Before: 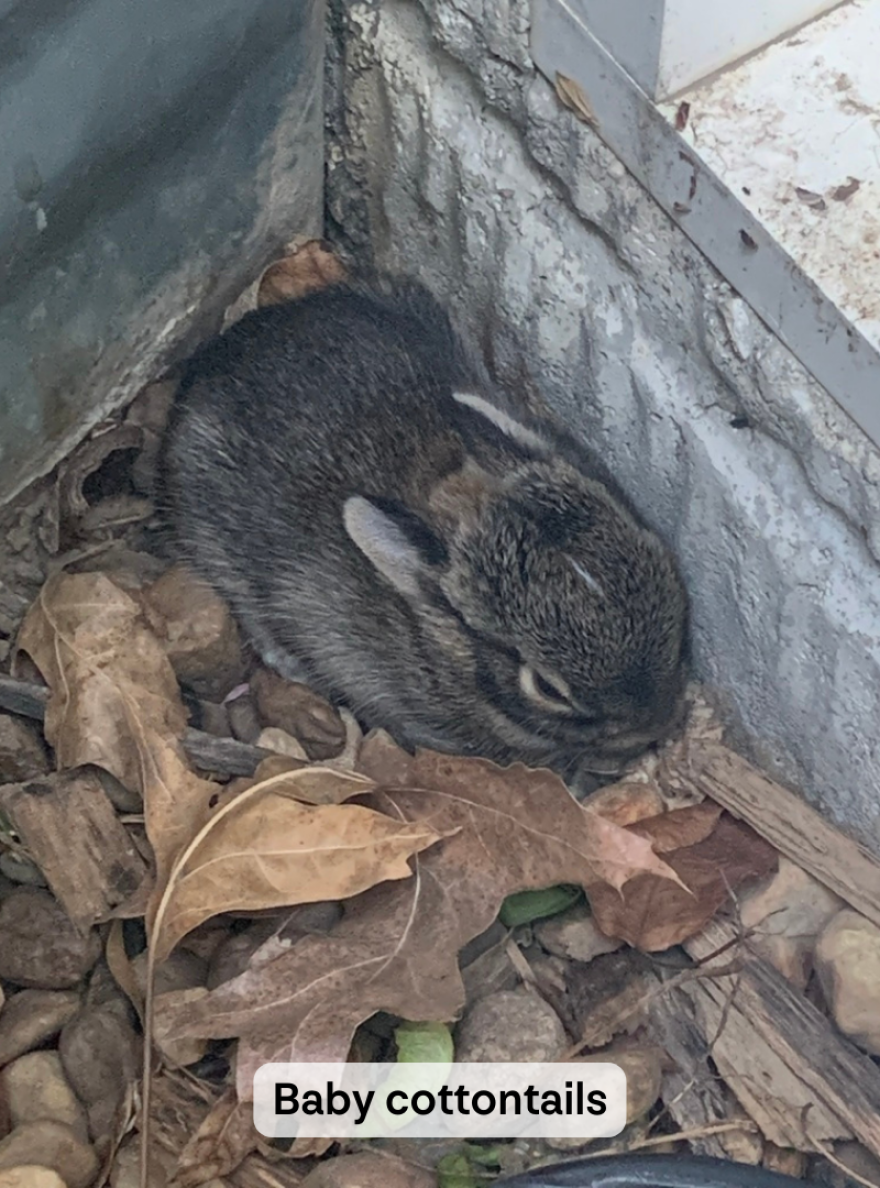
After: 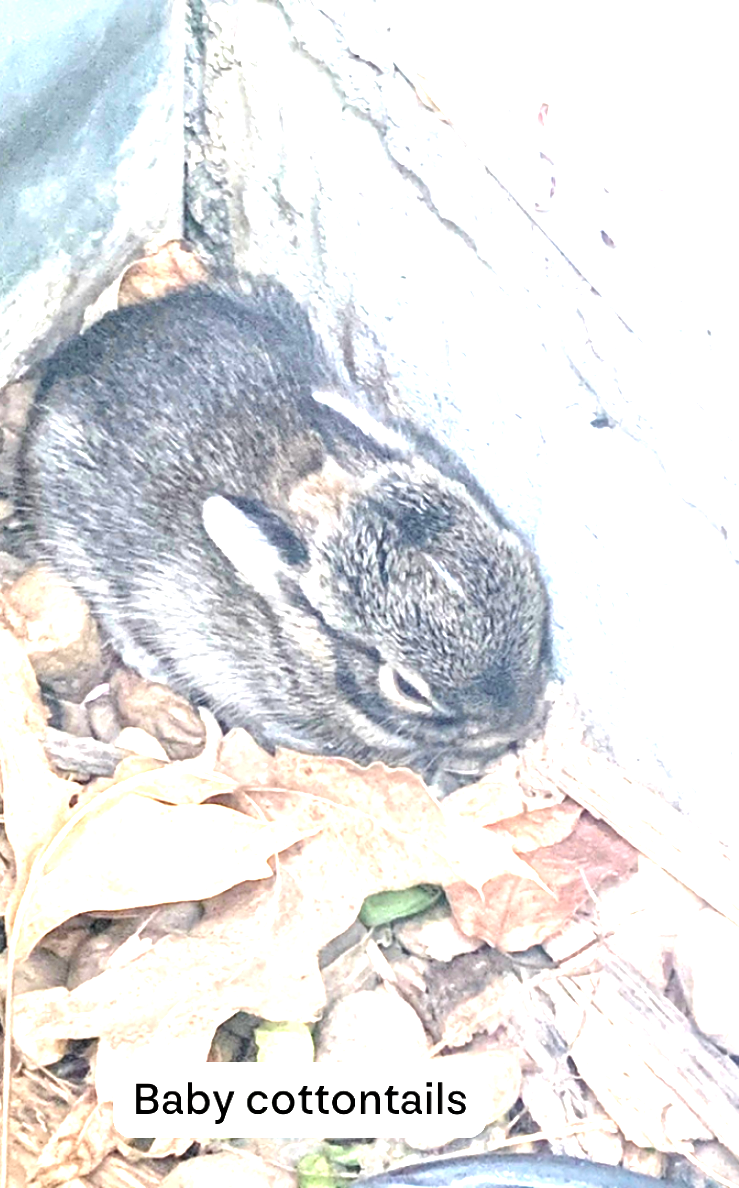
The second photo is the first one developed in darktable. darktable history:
exposure: exposure 3.024 EV, compensate highlight preservation false
crop: left 15.93%
